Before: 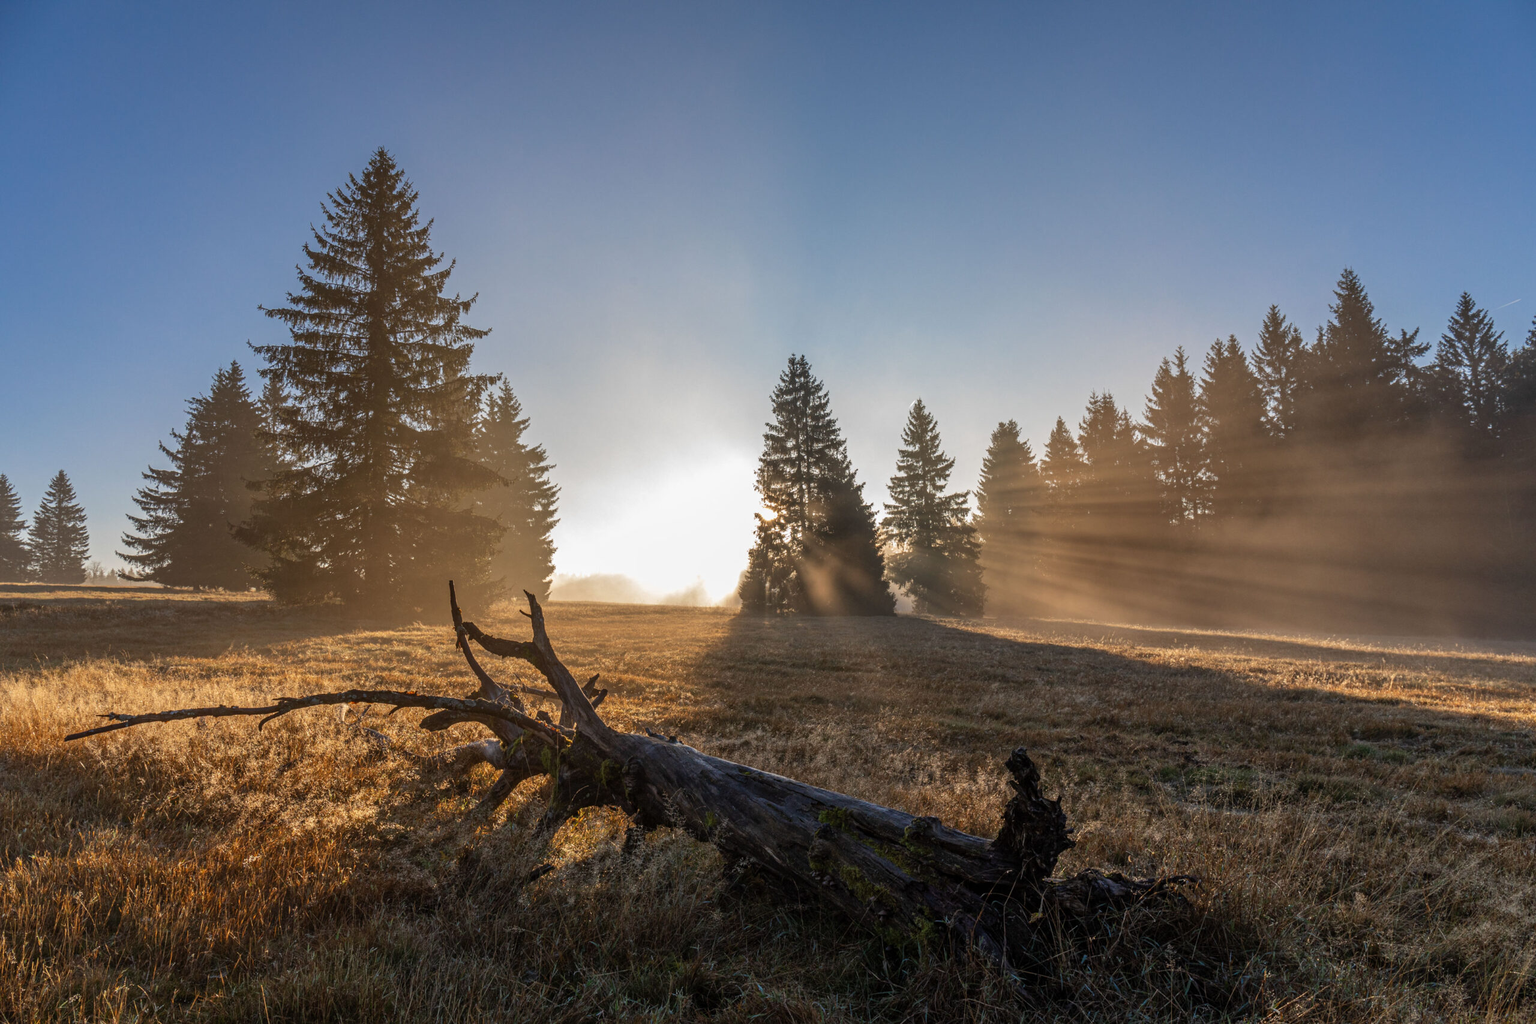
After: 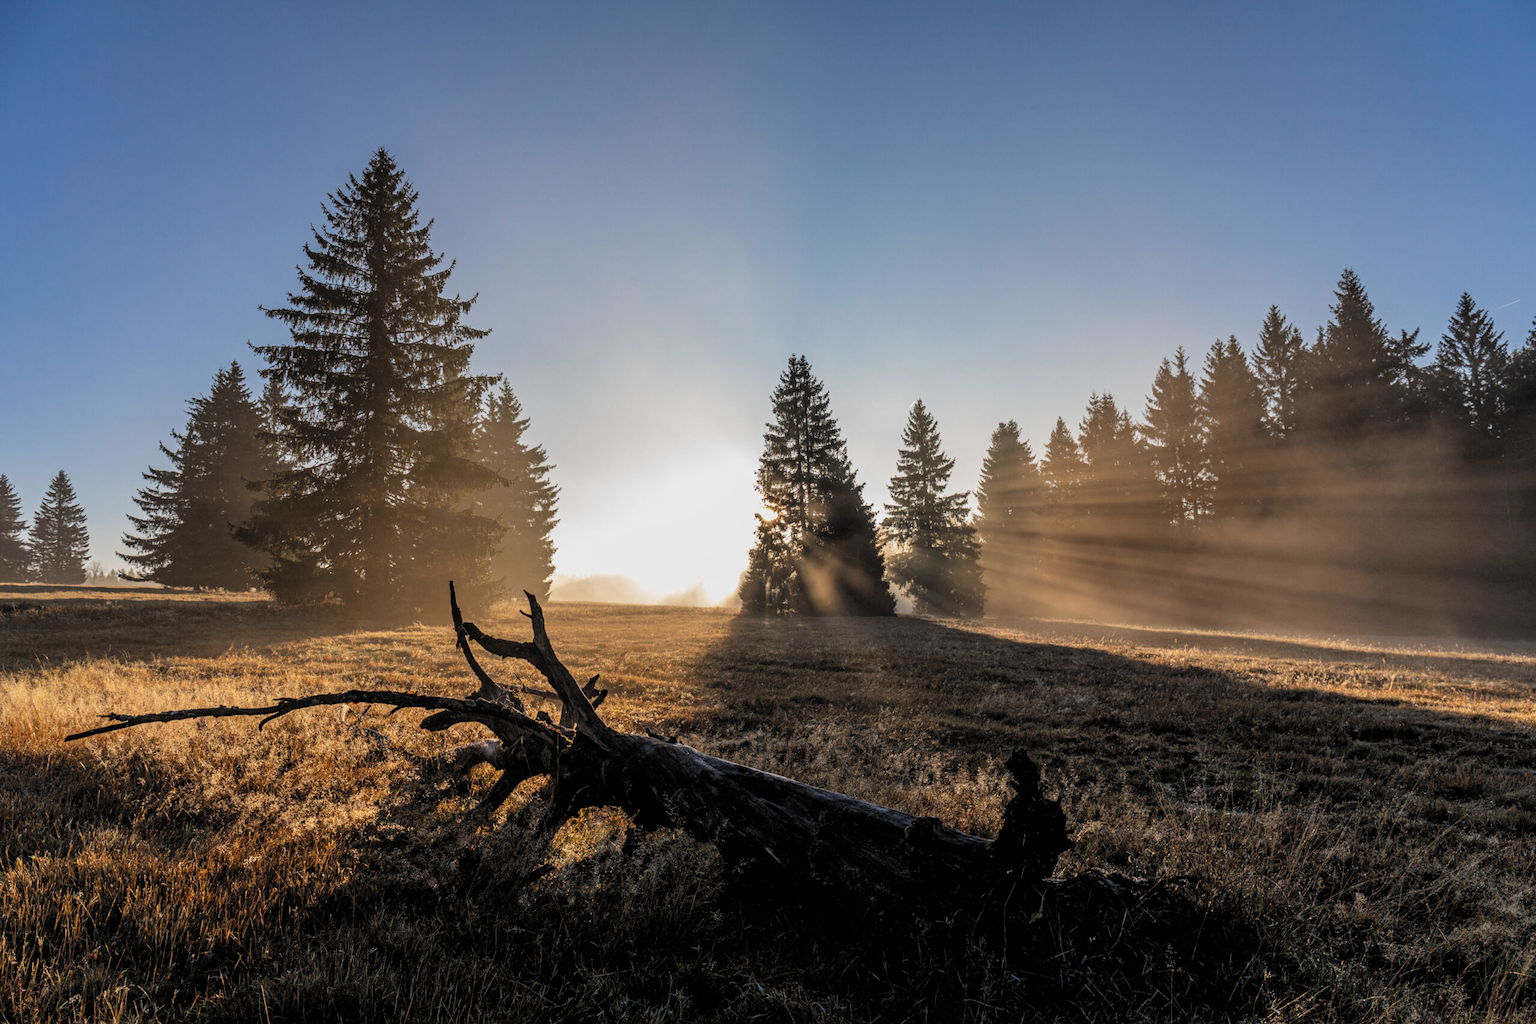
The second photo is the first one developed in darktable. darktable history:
filmic rgb: black relative exposure -5.13 EV, white relative exposure 3.18 EV, hardness 3.41, contrast 1.185, highlights saturation mix -28.54%, color science v6 (2022)
